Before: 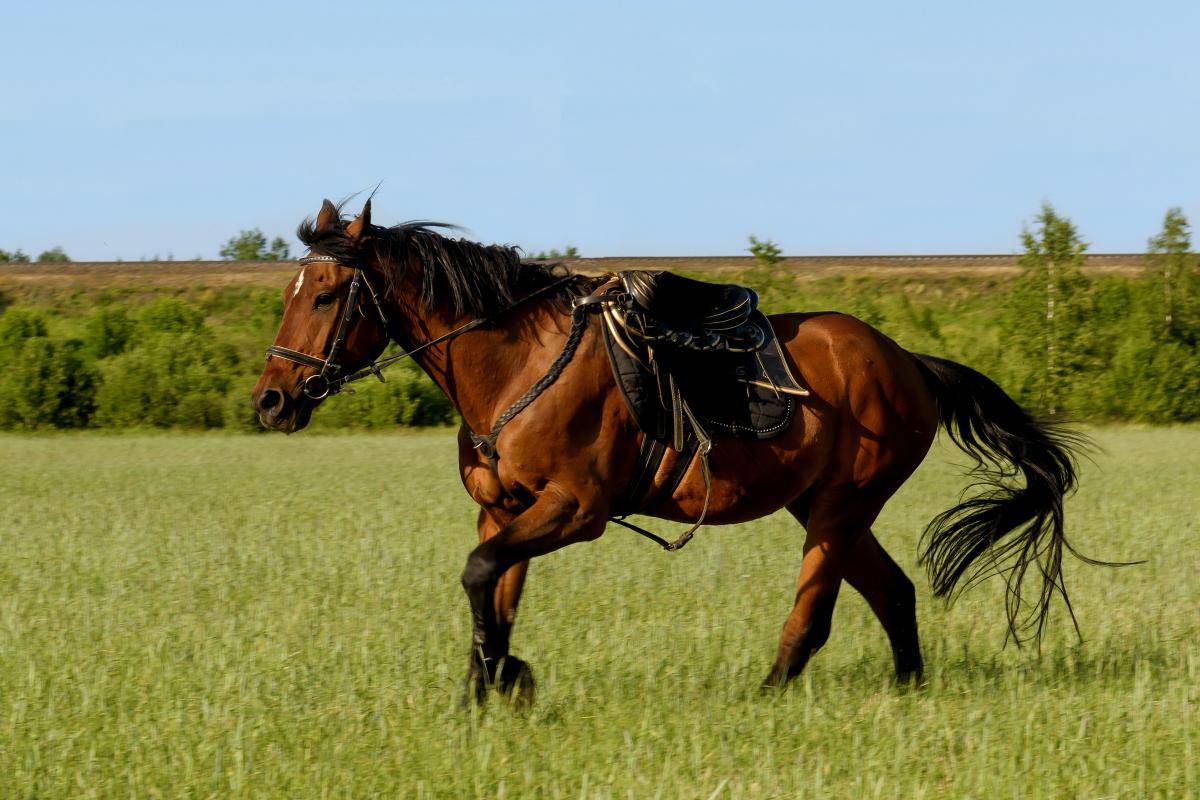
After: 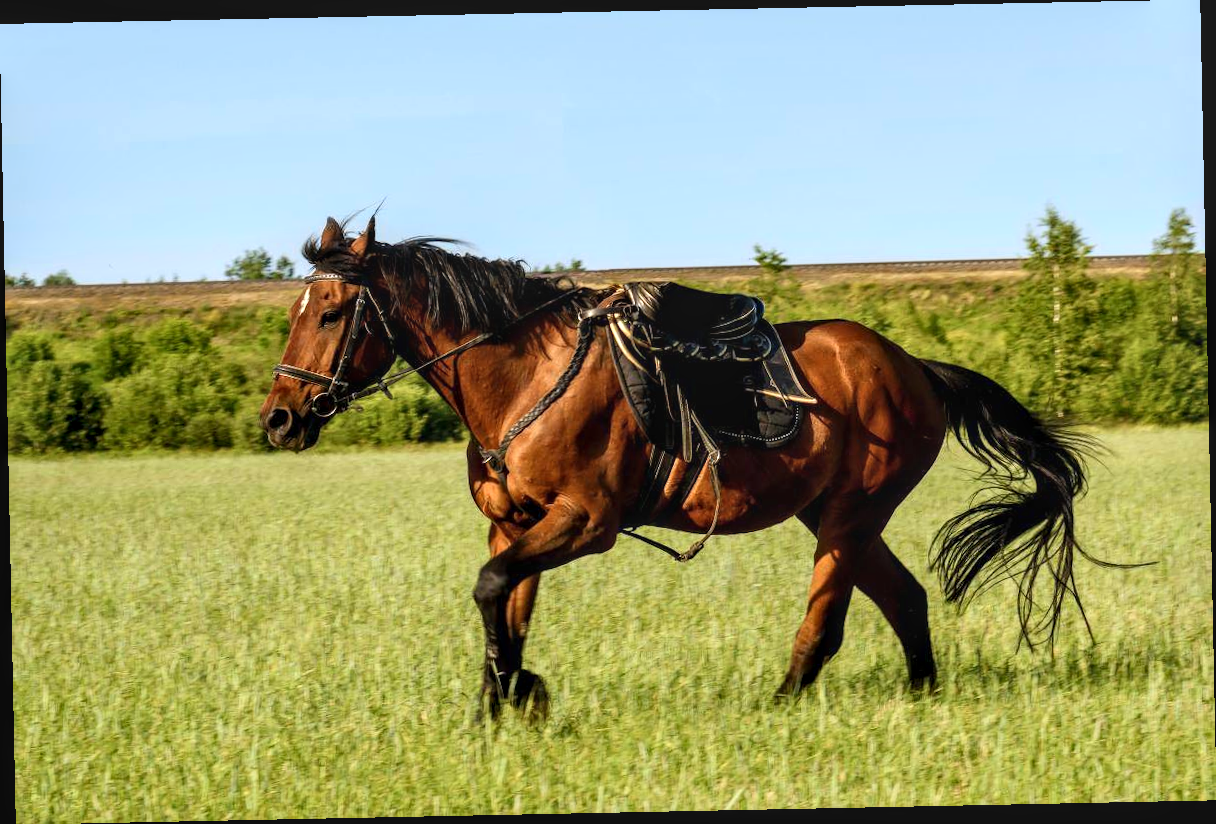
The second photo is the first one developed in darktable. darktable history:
local contrast: on, module defaults
exposure: black level correction 0, exposure 0.5 EV, compensate exposure bias true, compensate highlight preservation false
contrast brightness saturation: contrast 0.15, brightness 0.05
rotate and perspective: rotation -1.17°, automatic cropping off
